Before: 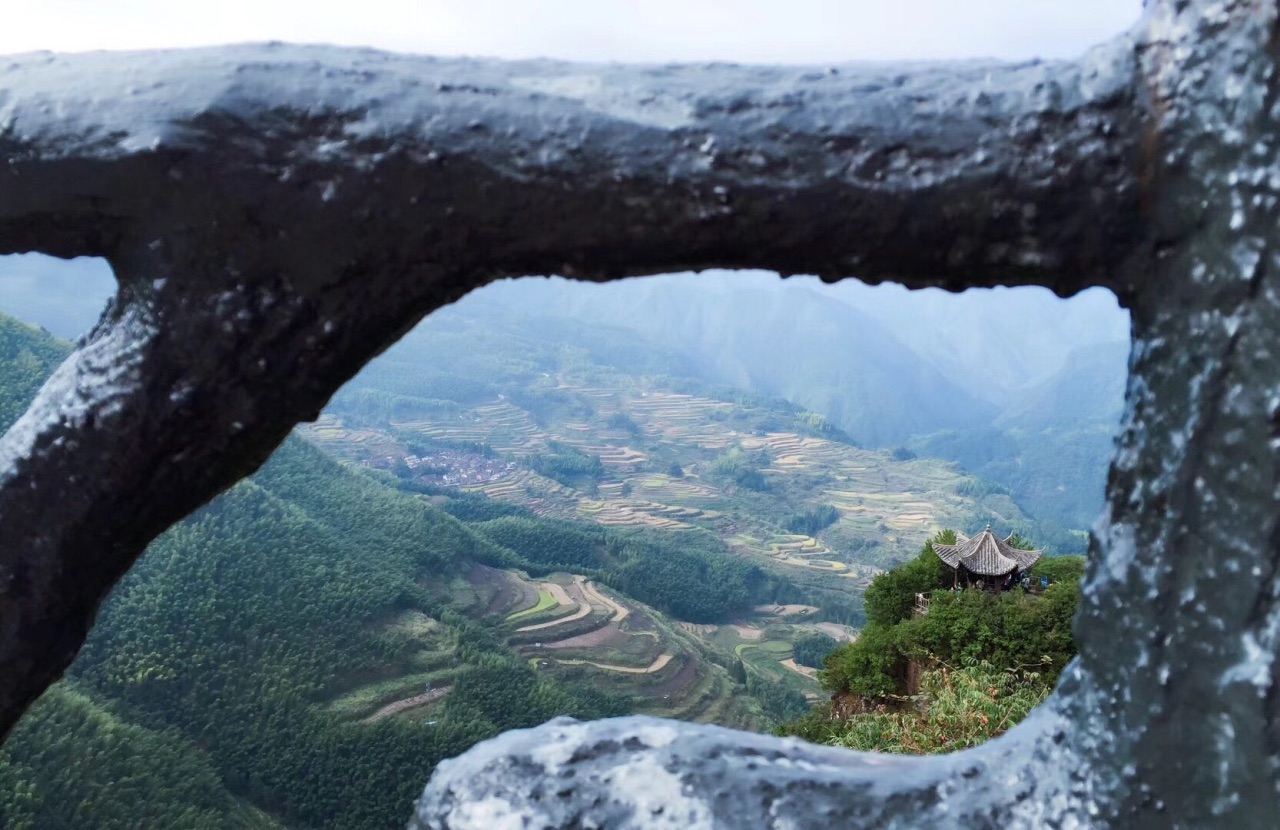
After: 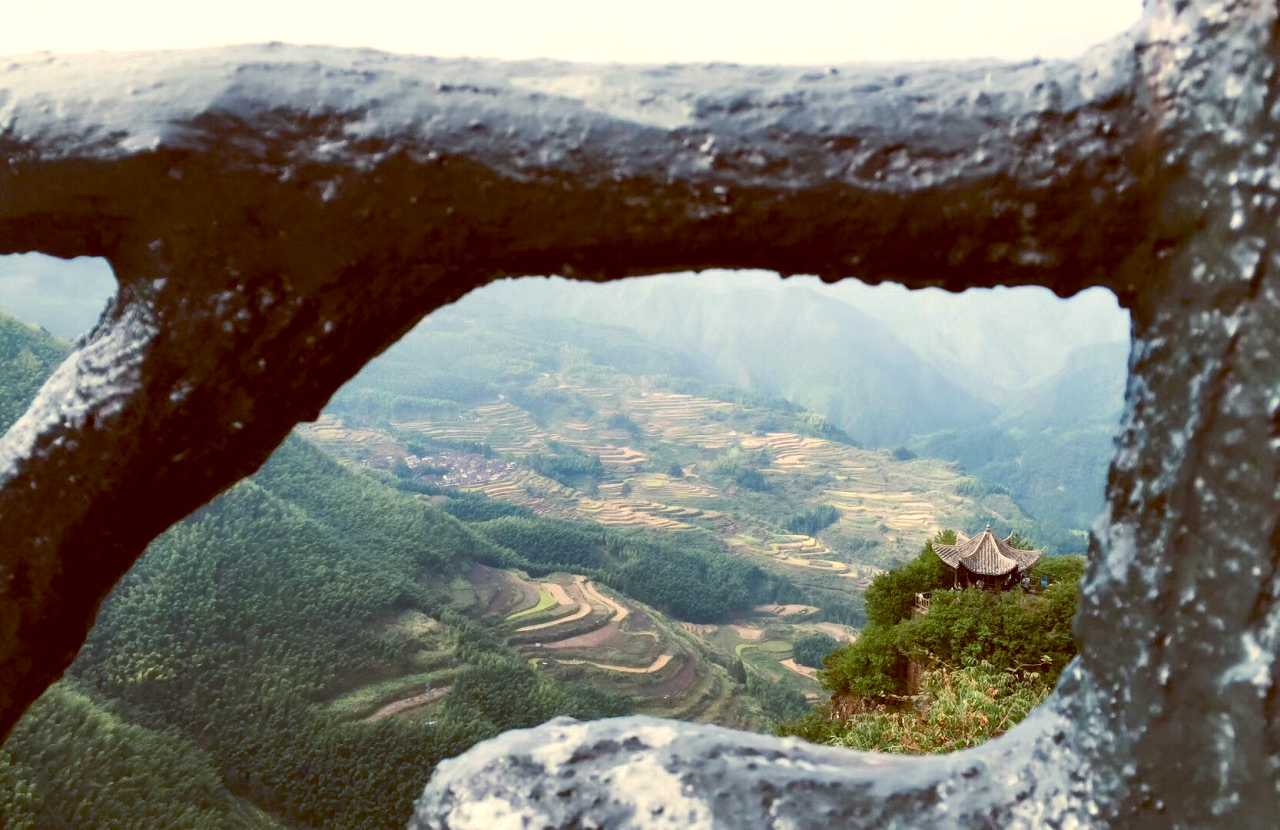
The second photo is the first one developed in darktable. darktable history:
color balance: lift [1, 1.015, 1.004, 0.985], gamma [1, 0.958, 0.971, 1.042], gain [1, 0.956, 0.977, 1.044]
exposure: exposure 0.3 EV, compensate highlight preservation false
white balance: red 1.123, blue 0.83
